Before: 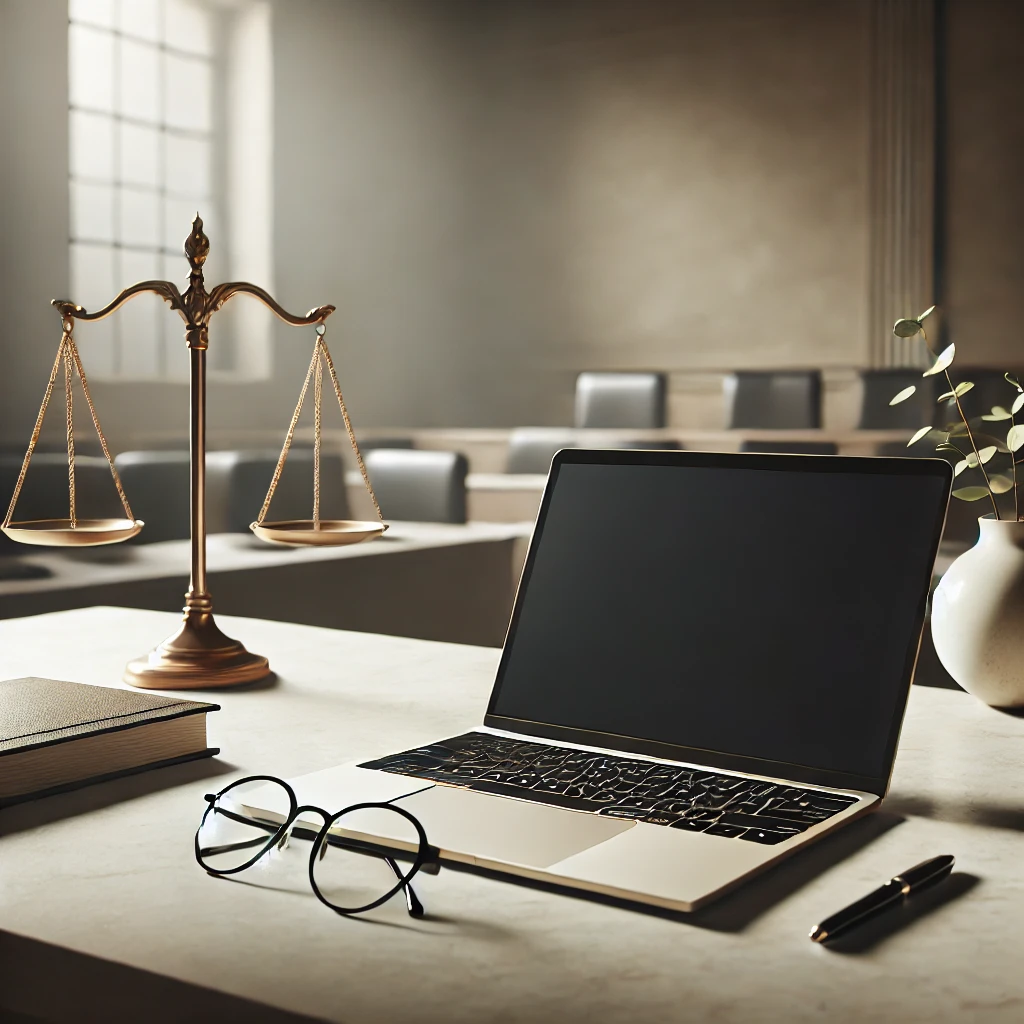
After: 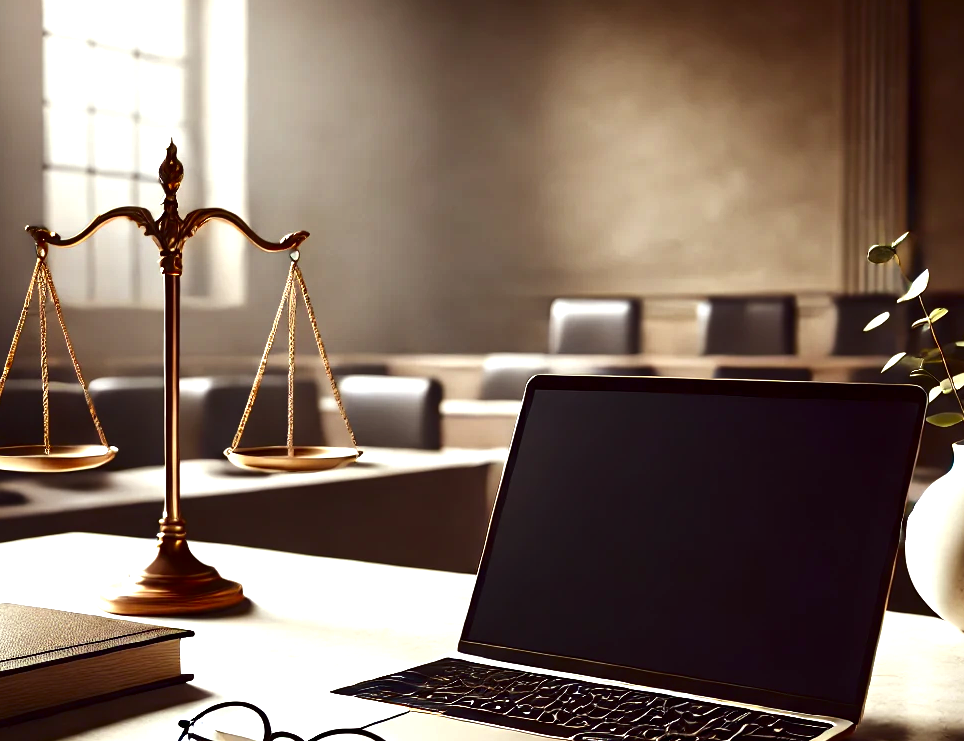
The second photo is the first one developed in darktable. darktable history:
contrast brightness saturation: contrast 0.096, brightness -0.265, saturation 0.149
local contrast: mode bilateral grid, contrast 19, coarseness 50, detail 120%, midtone range 0.2
crop: left 2.614%, top 7.267%, right 3.176%, bottom 20.239%
color balance rgb: power › luminance -7.532%, power › chroma 1.35%, power › hue 330.41°, perceptual saturation grading › global saturation 18.176%
exposure: exposure 0.569 EV, compensate highlight preservation false
